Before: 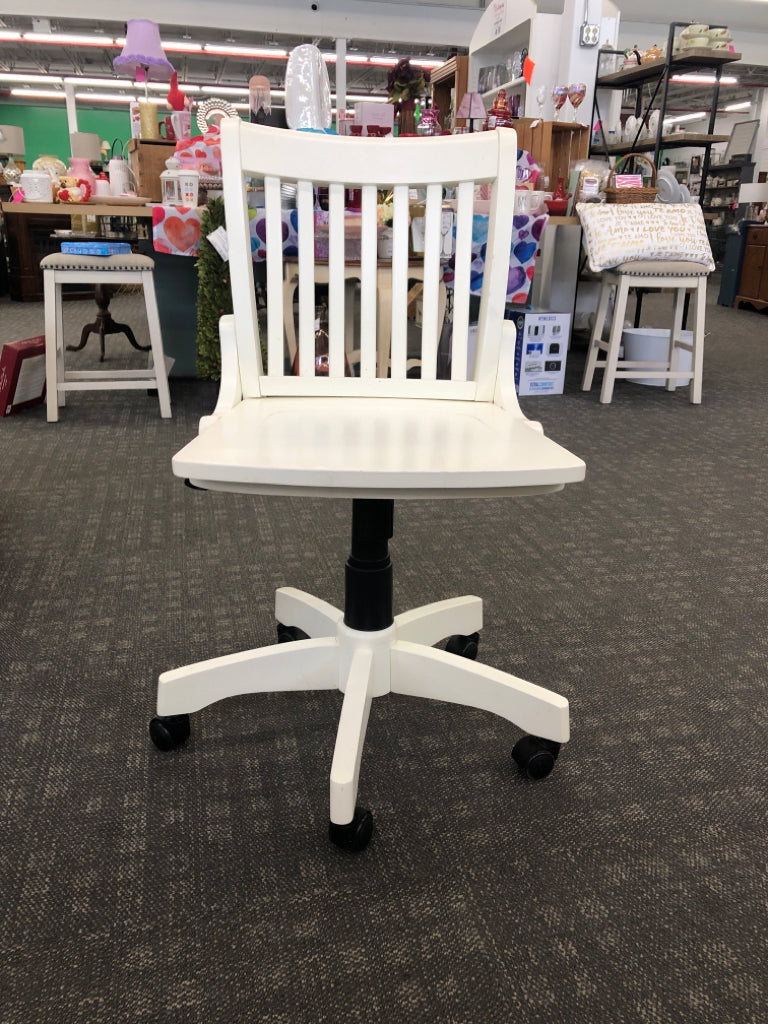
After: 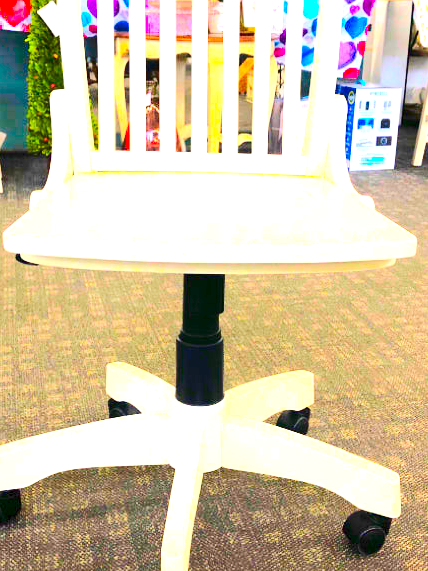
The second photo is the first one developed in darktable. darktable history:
contrast brightness saturation: contrast 0.26, brightness 0.02, saturation 0.87
color balance: input saturation 134.34%, contrast -10.04%, contrast fulcrum 19.67%, output saturation 133.51%
exposure: exposure 2.207 EV, compensate highlight preservation false
crop and rotate: left 22.13%, top 22.054%, right 22.026%, bottom 22.102%
base curve: curves: ch0 [(0, 0) (0.262, 0.32) (0.722, 0.705) (1, 1)]
